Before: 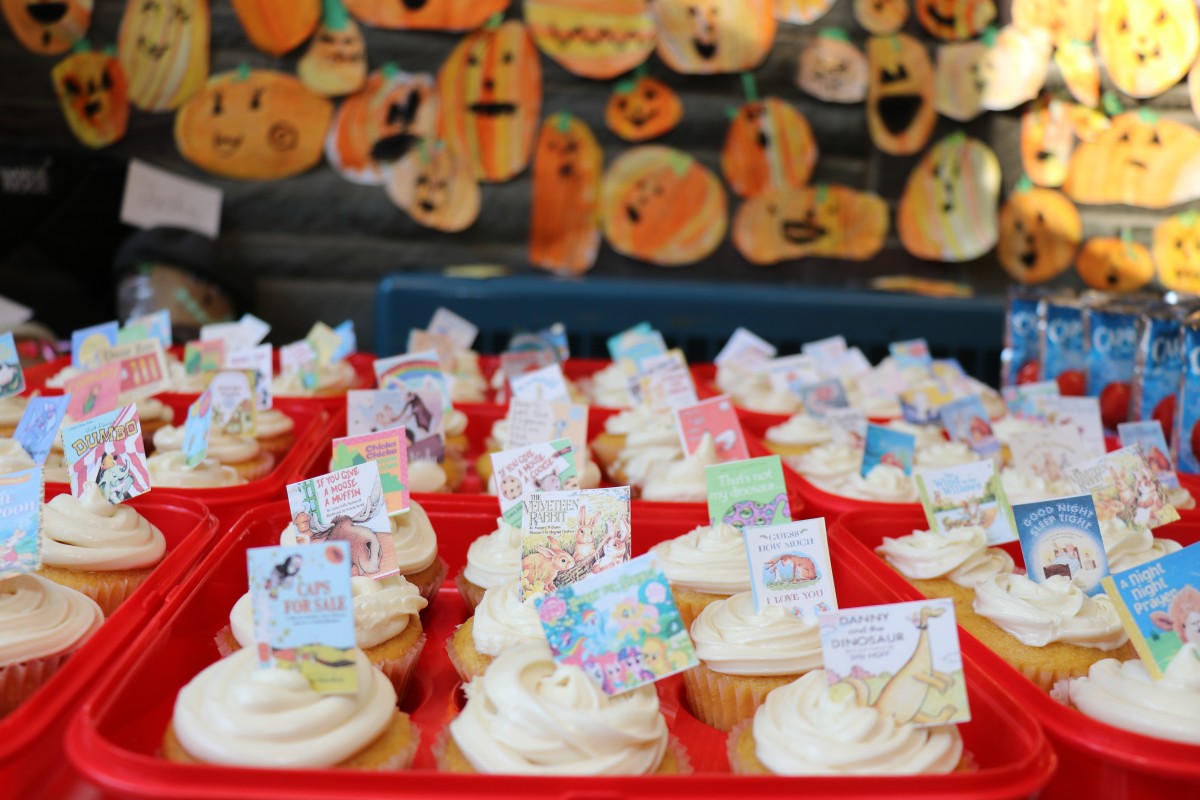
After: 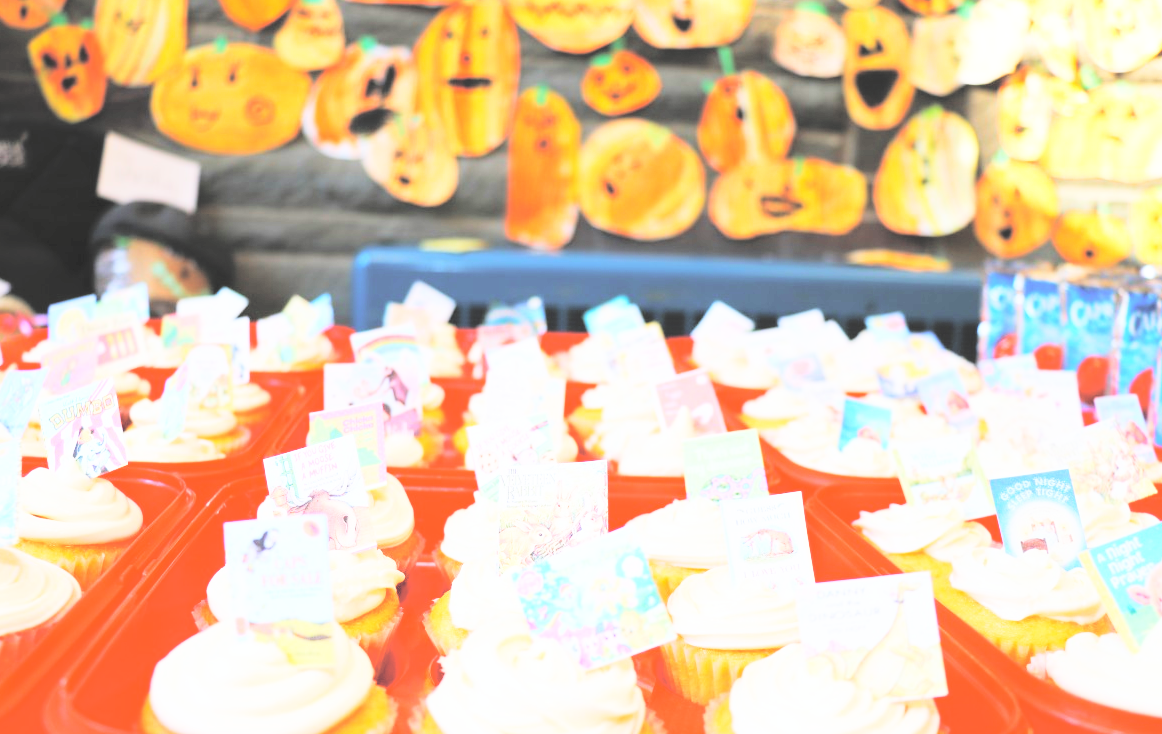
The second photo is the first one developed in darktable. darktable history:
crop: left 1.964%, top 3.251%, right 1.122%, bottom 4.933%
contrast brightness saturation: brightness 1
base curve: curves: ch0 [(0, 0) (0.007, 0.004) (0.027, 0.03) (0.046, 0.07) (0.207, 0.54) (0.442, 0.872) (0.673, 0.972) (1, 1)], preserve colors none
